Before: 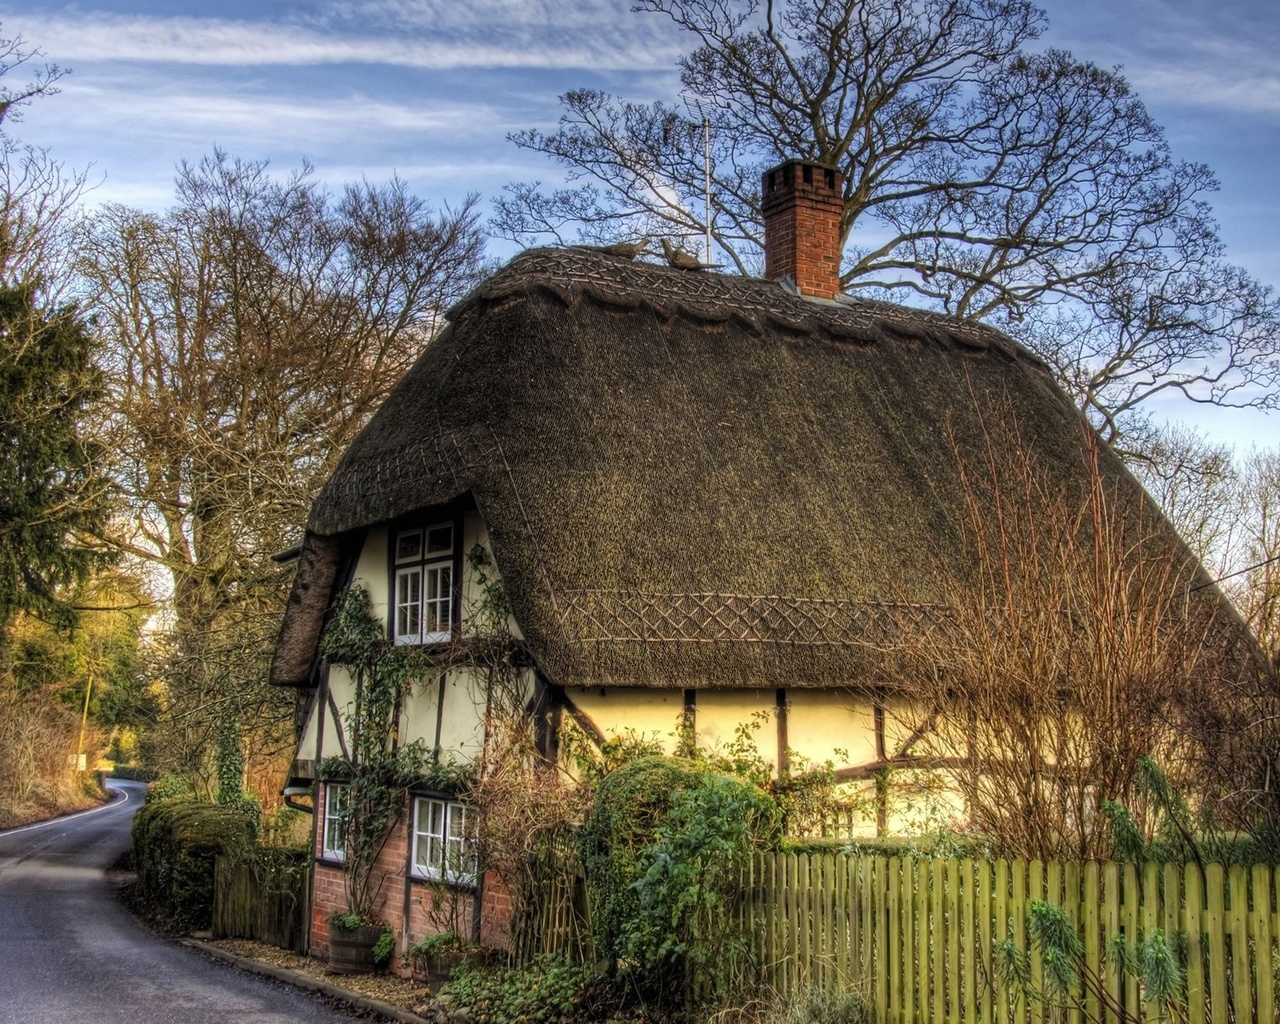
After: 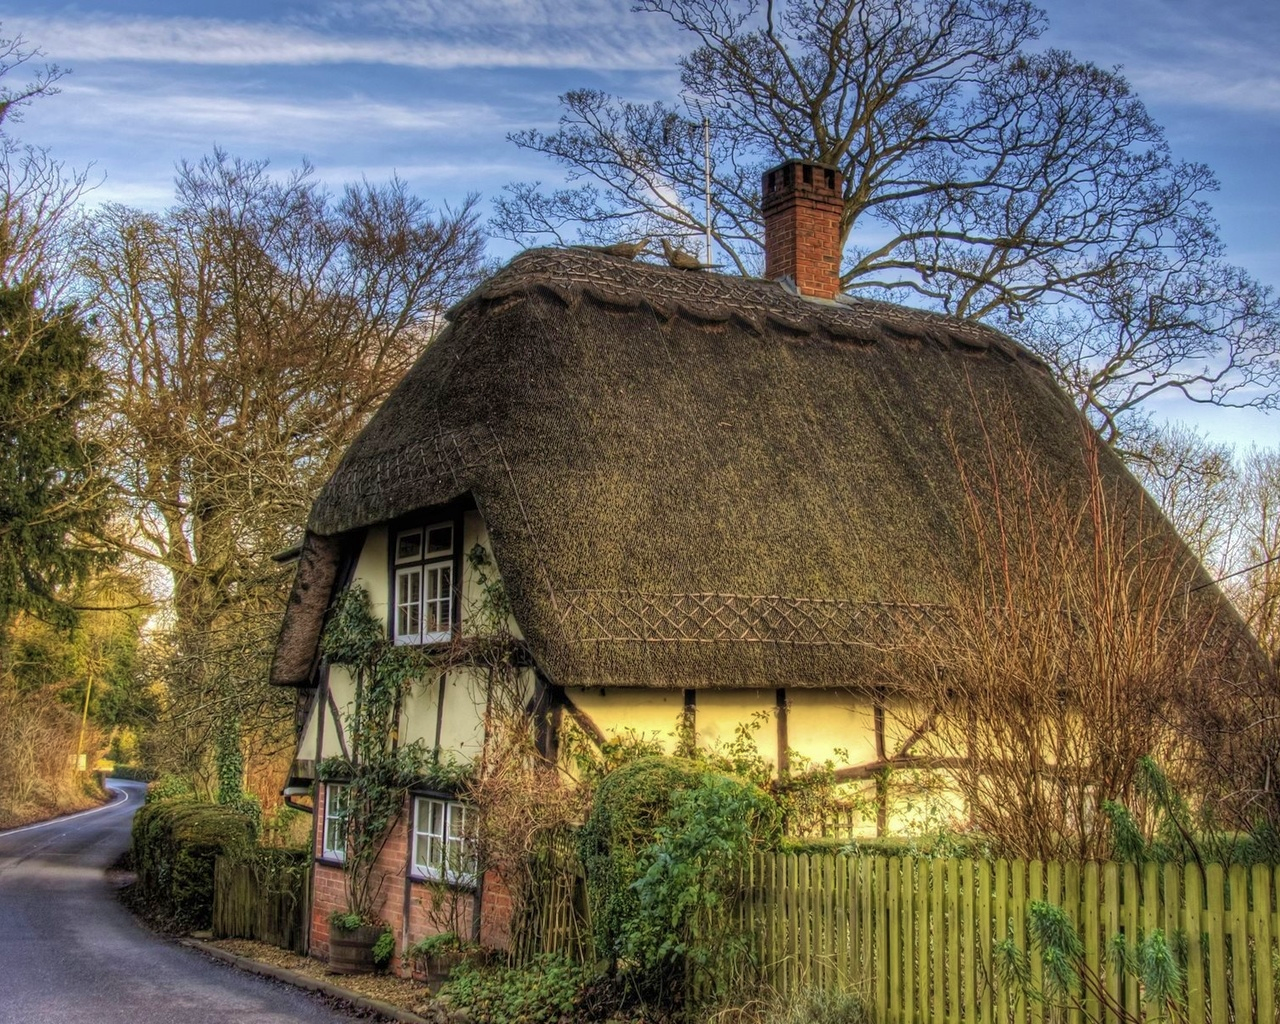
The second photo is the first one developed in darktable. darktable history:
velvia: strength 24.57%
shadows and highlights: on, module defaults
